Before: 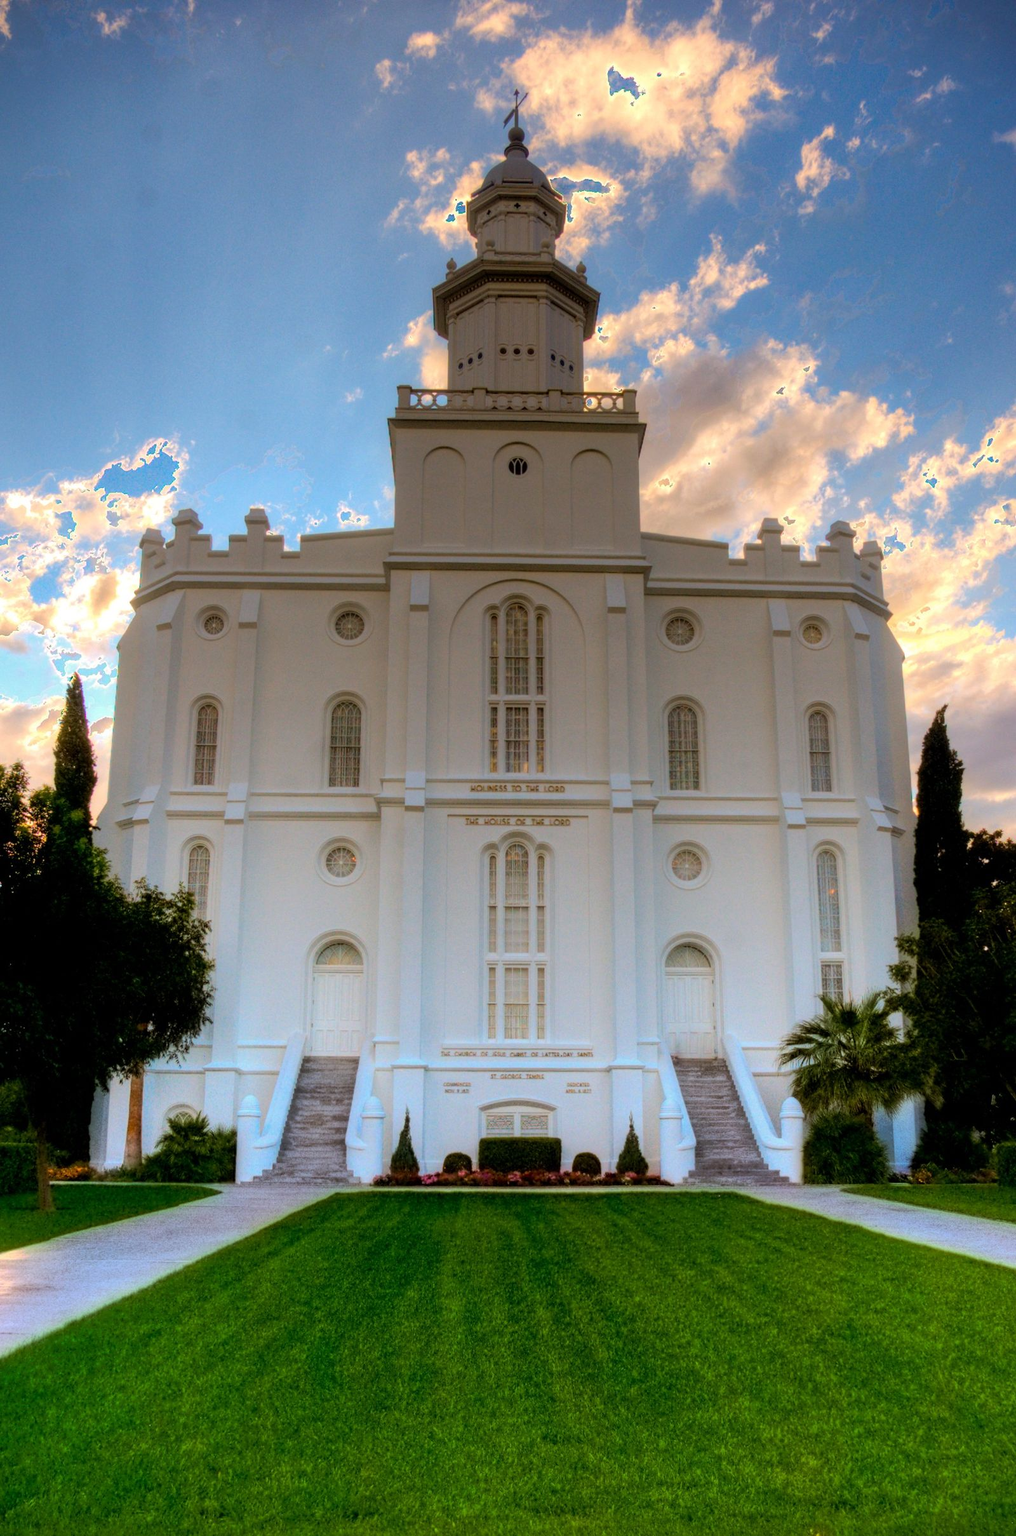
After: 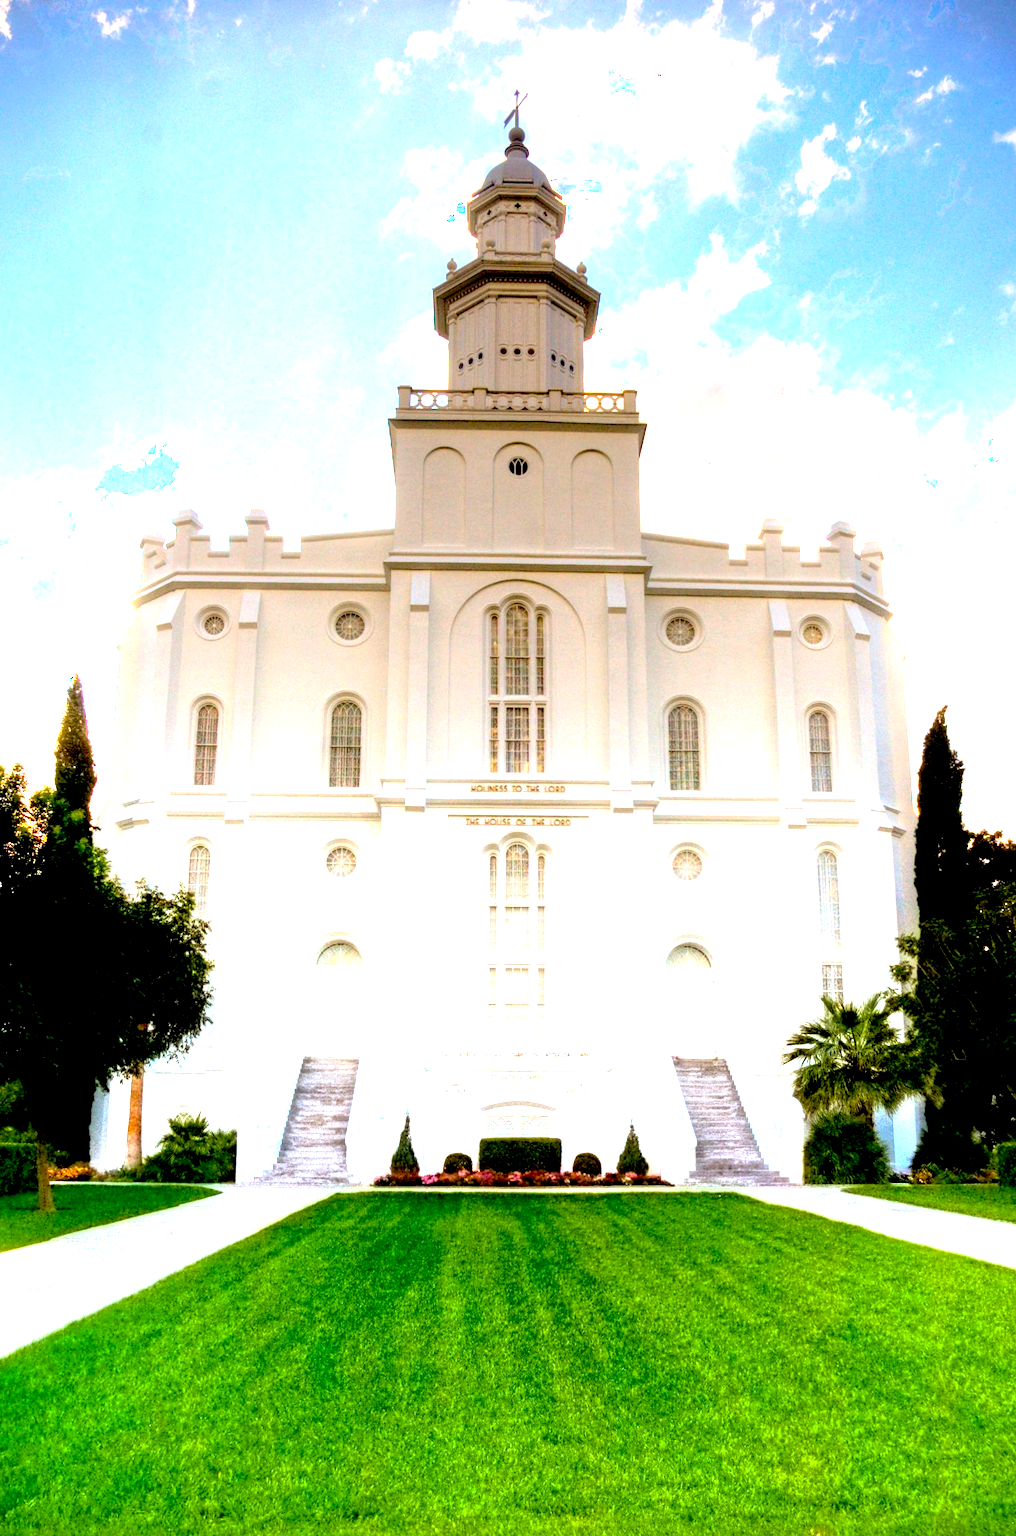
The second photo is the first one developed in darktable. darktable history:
exposure: black level correction 0.005, exposure 2.072 EV, compensate highlight preservation false
